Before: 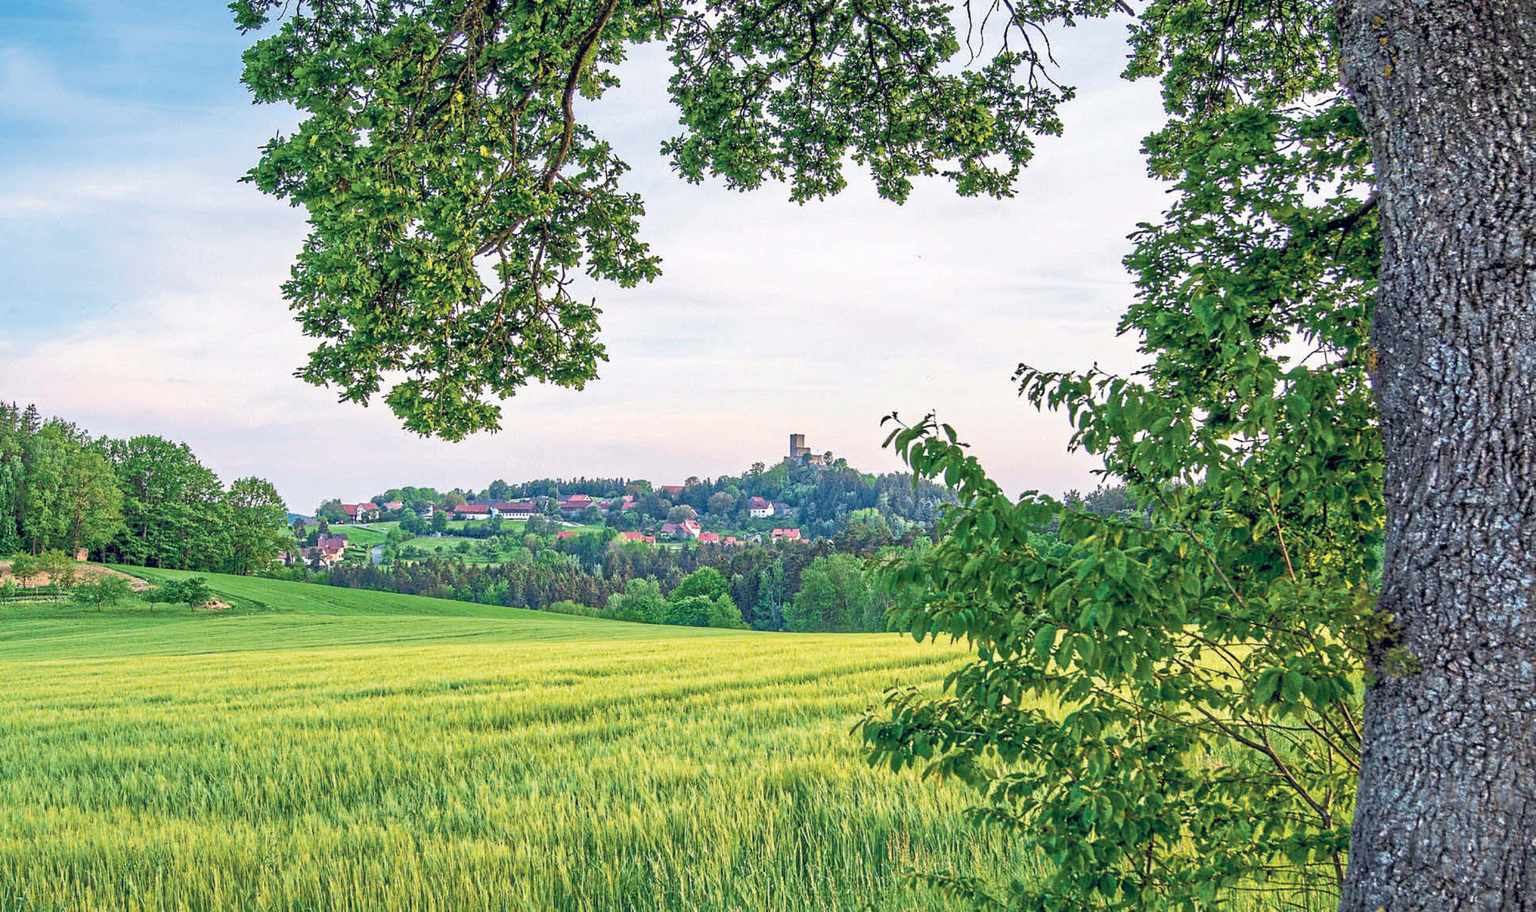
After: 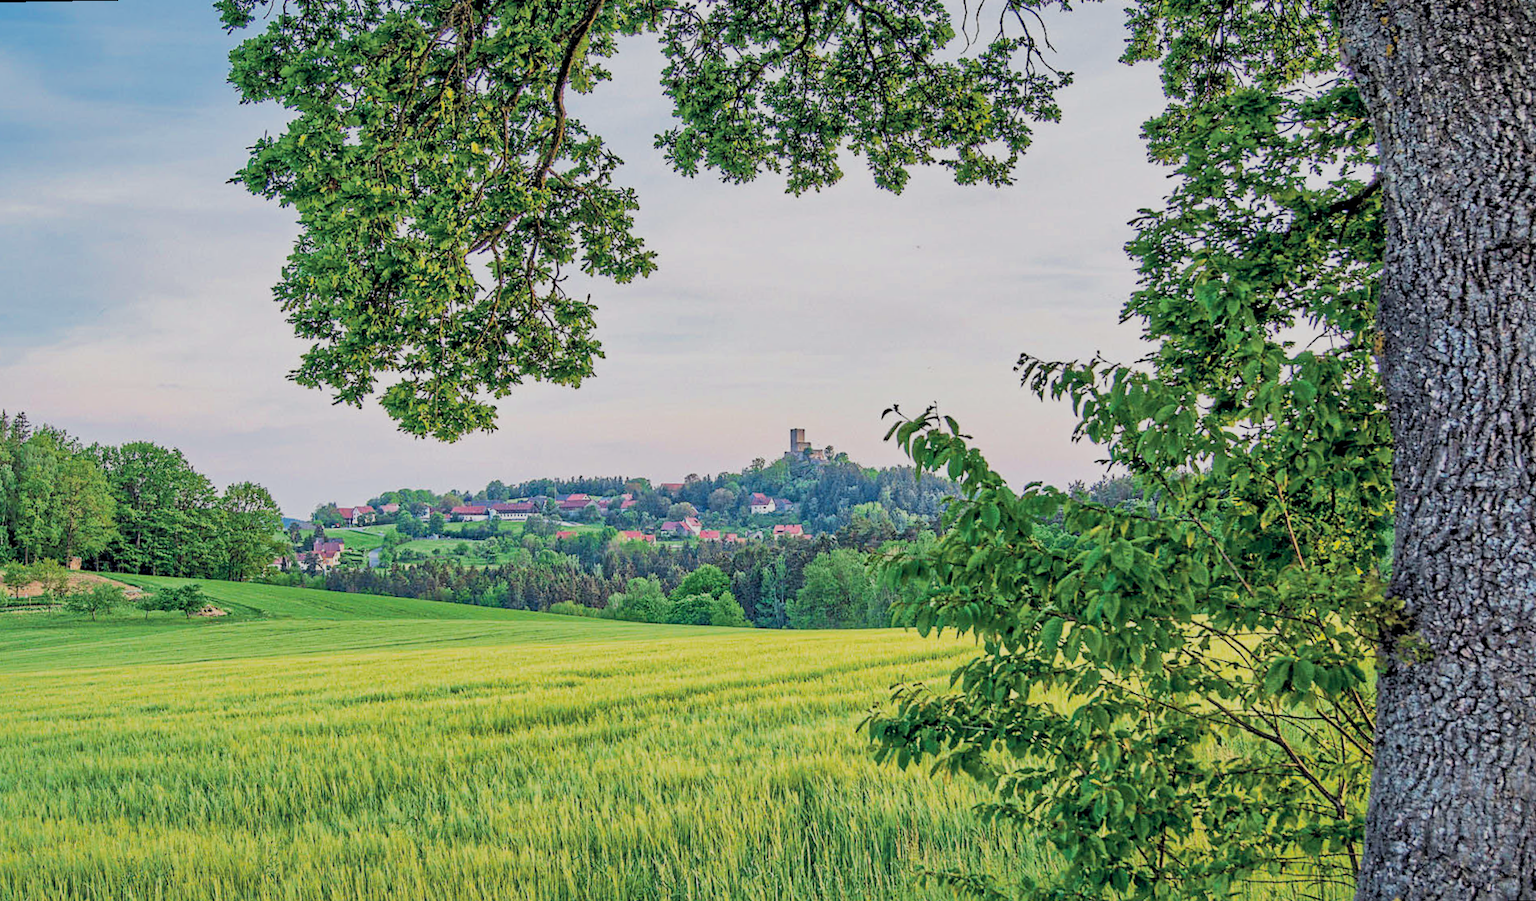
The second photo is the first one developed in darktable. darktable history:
rotate and perspective: rotation -1°, crop left 0.011, crop right 0.989, crop top 0.025, crop bottom 0.975
filmic rgb: black relative exposure -5 EV, hardness 2.88, contrast 1.2
shadows and highlights: on, module defaults
